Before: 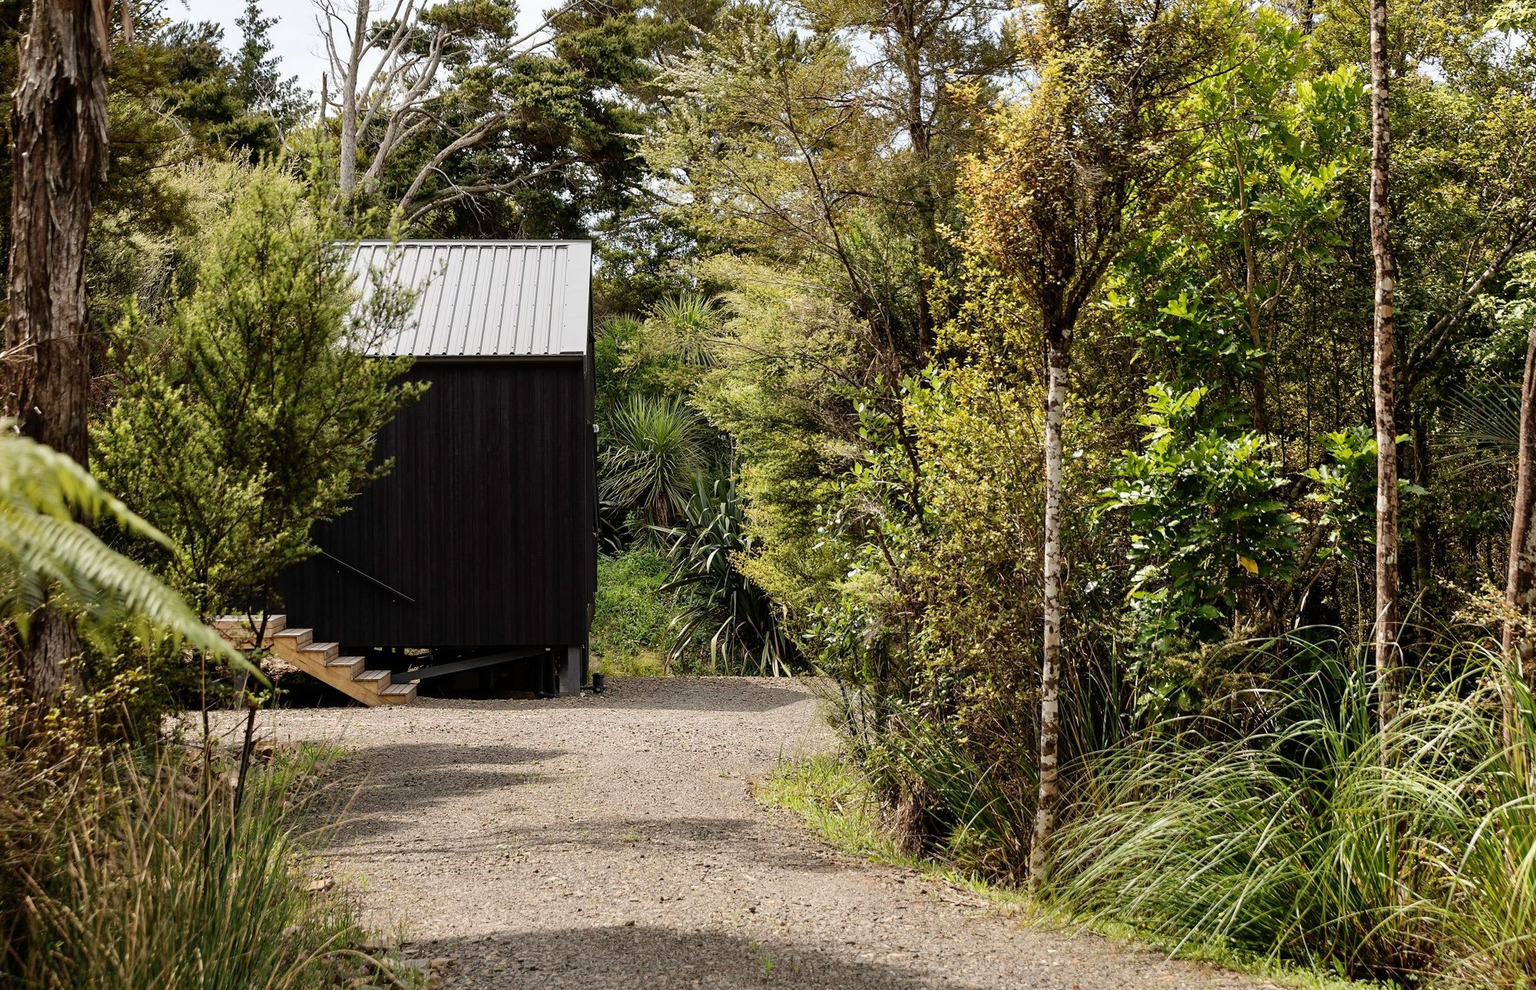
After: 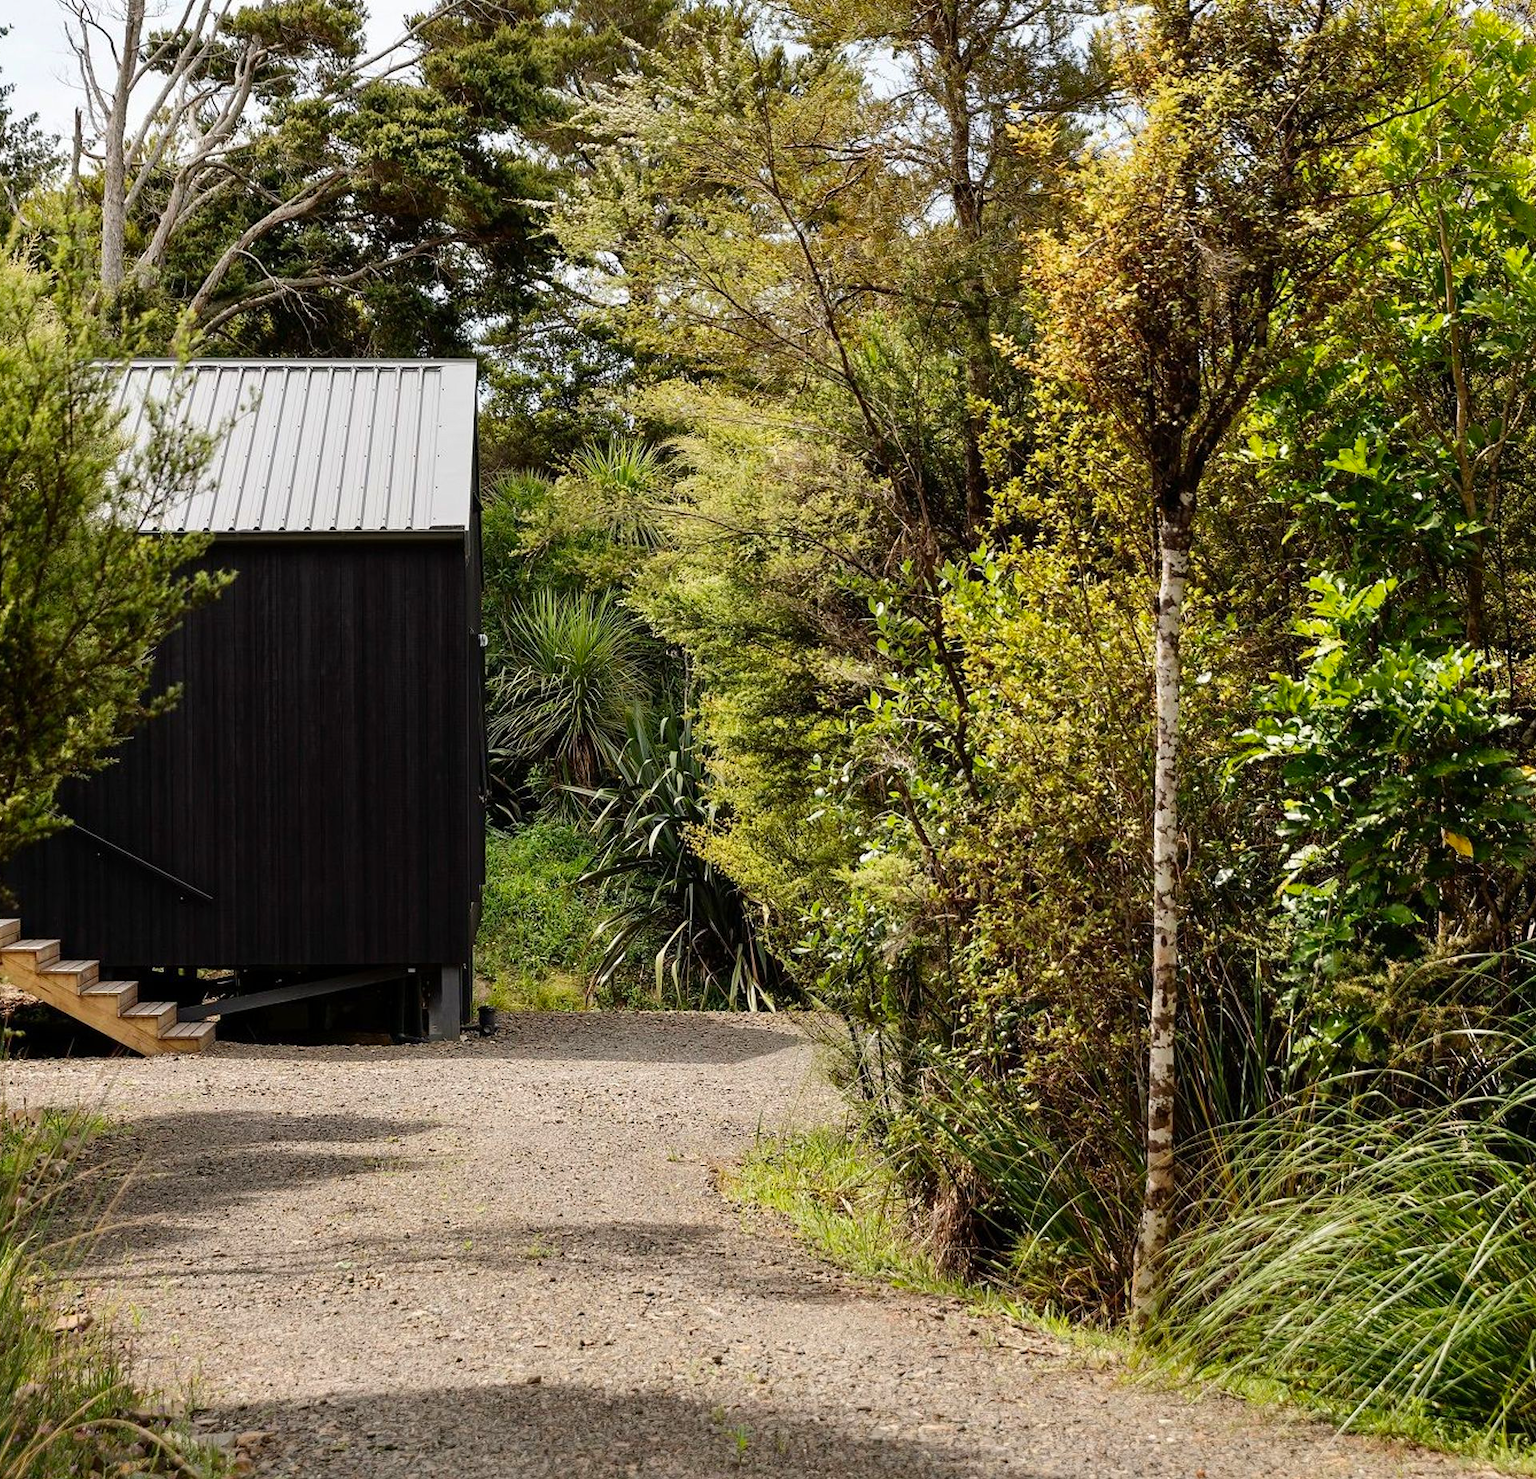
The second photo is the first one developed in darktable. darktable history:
crop and rotate: left 17.746%, right 15.312%
contrast brightness saturation: saturation 0.176
tone equalizer: edges refinement/feathering 500, mask exposure compensation -1.57 EV, preserve details no
